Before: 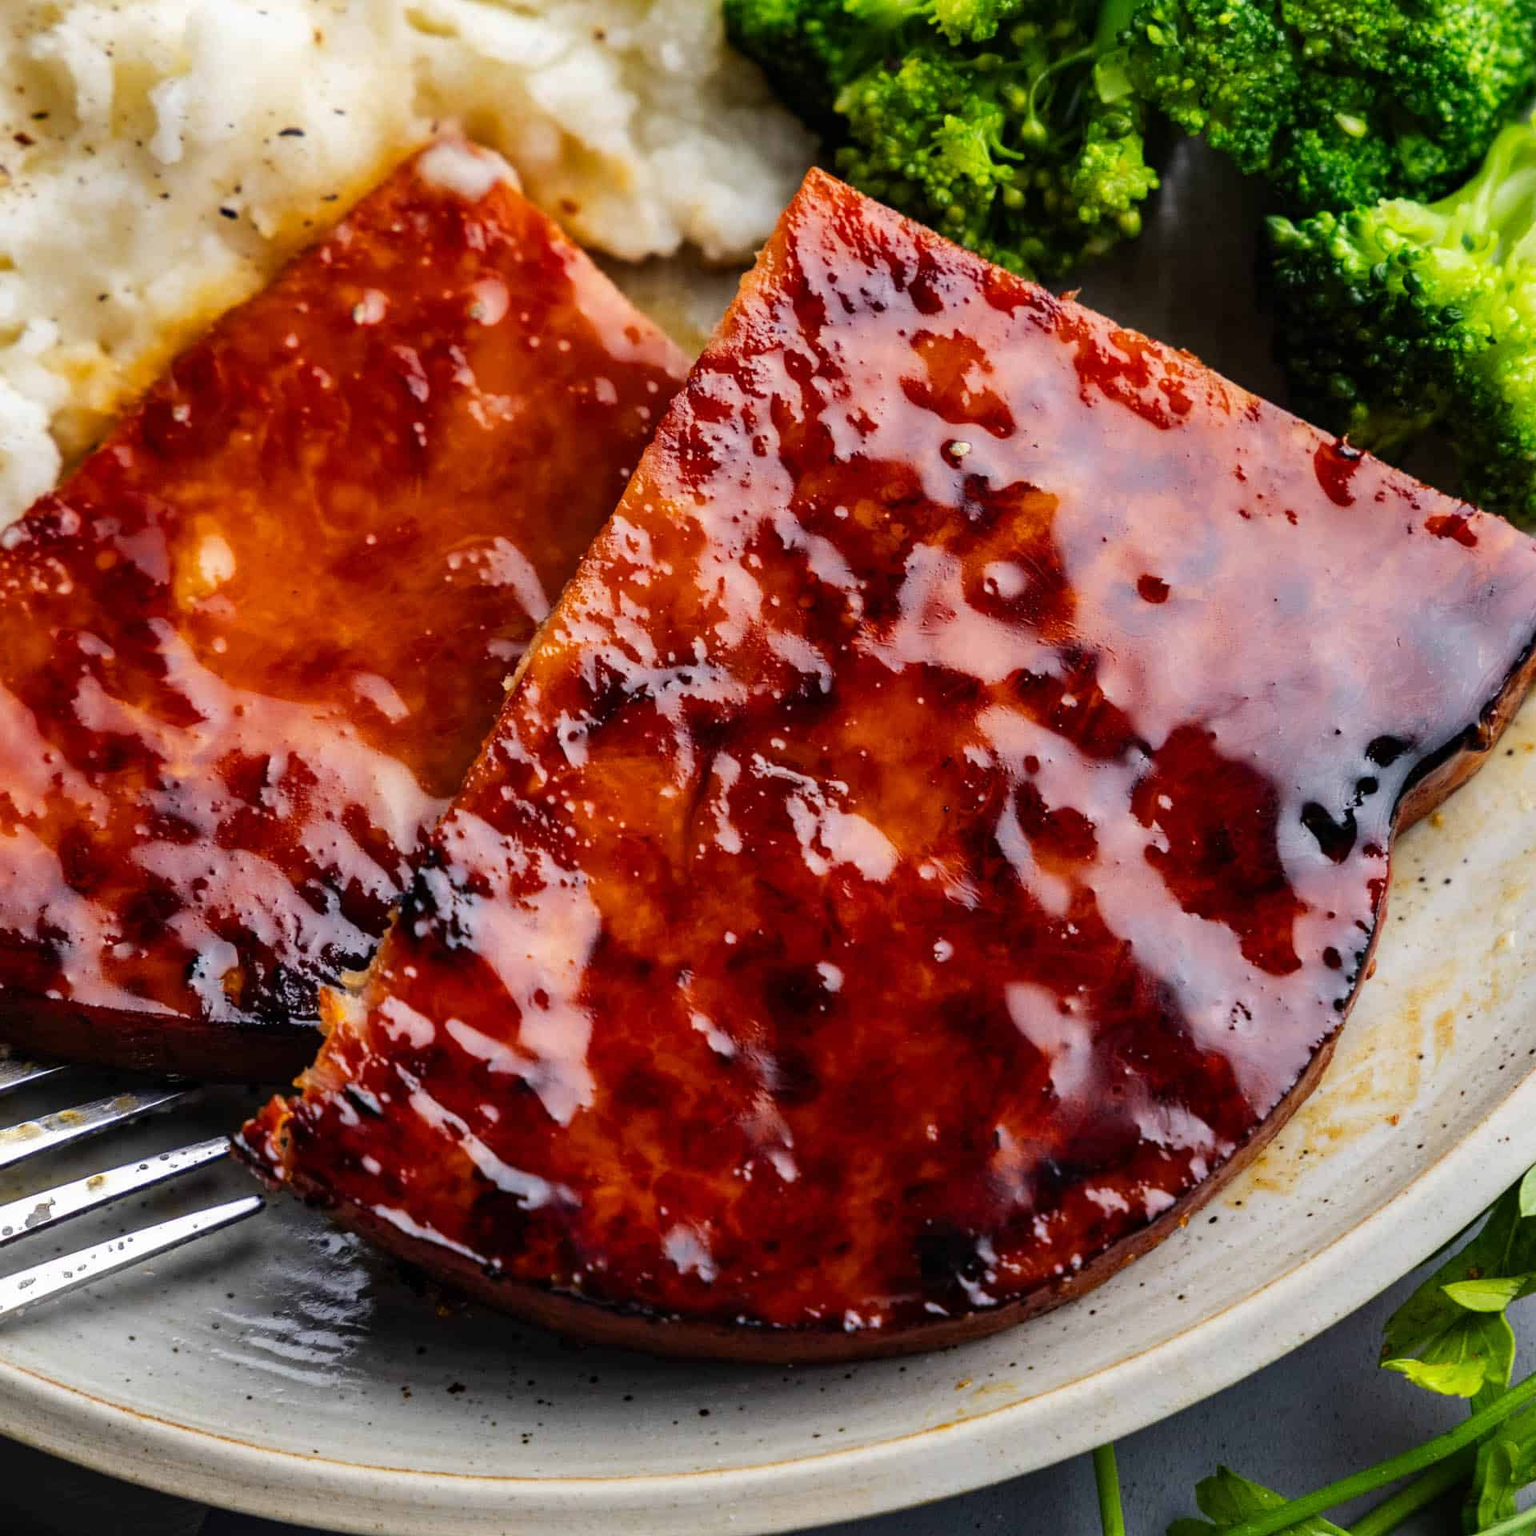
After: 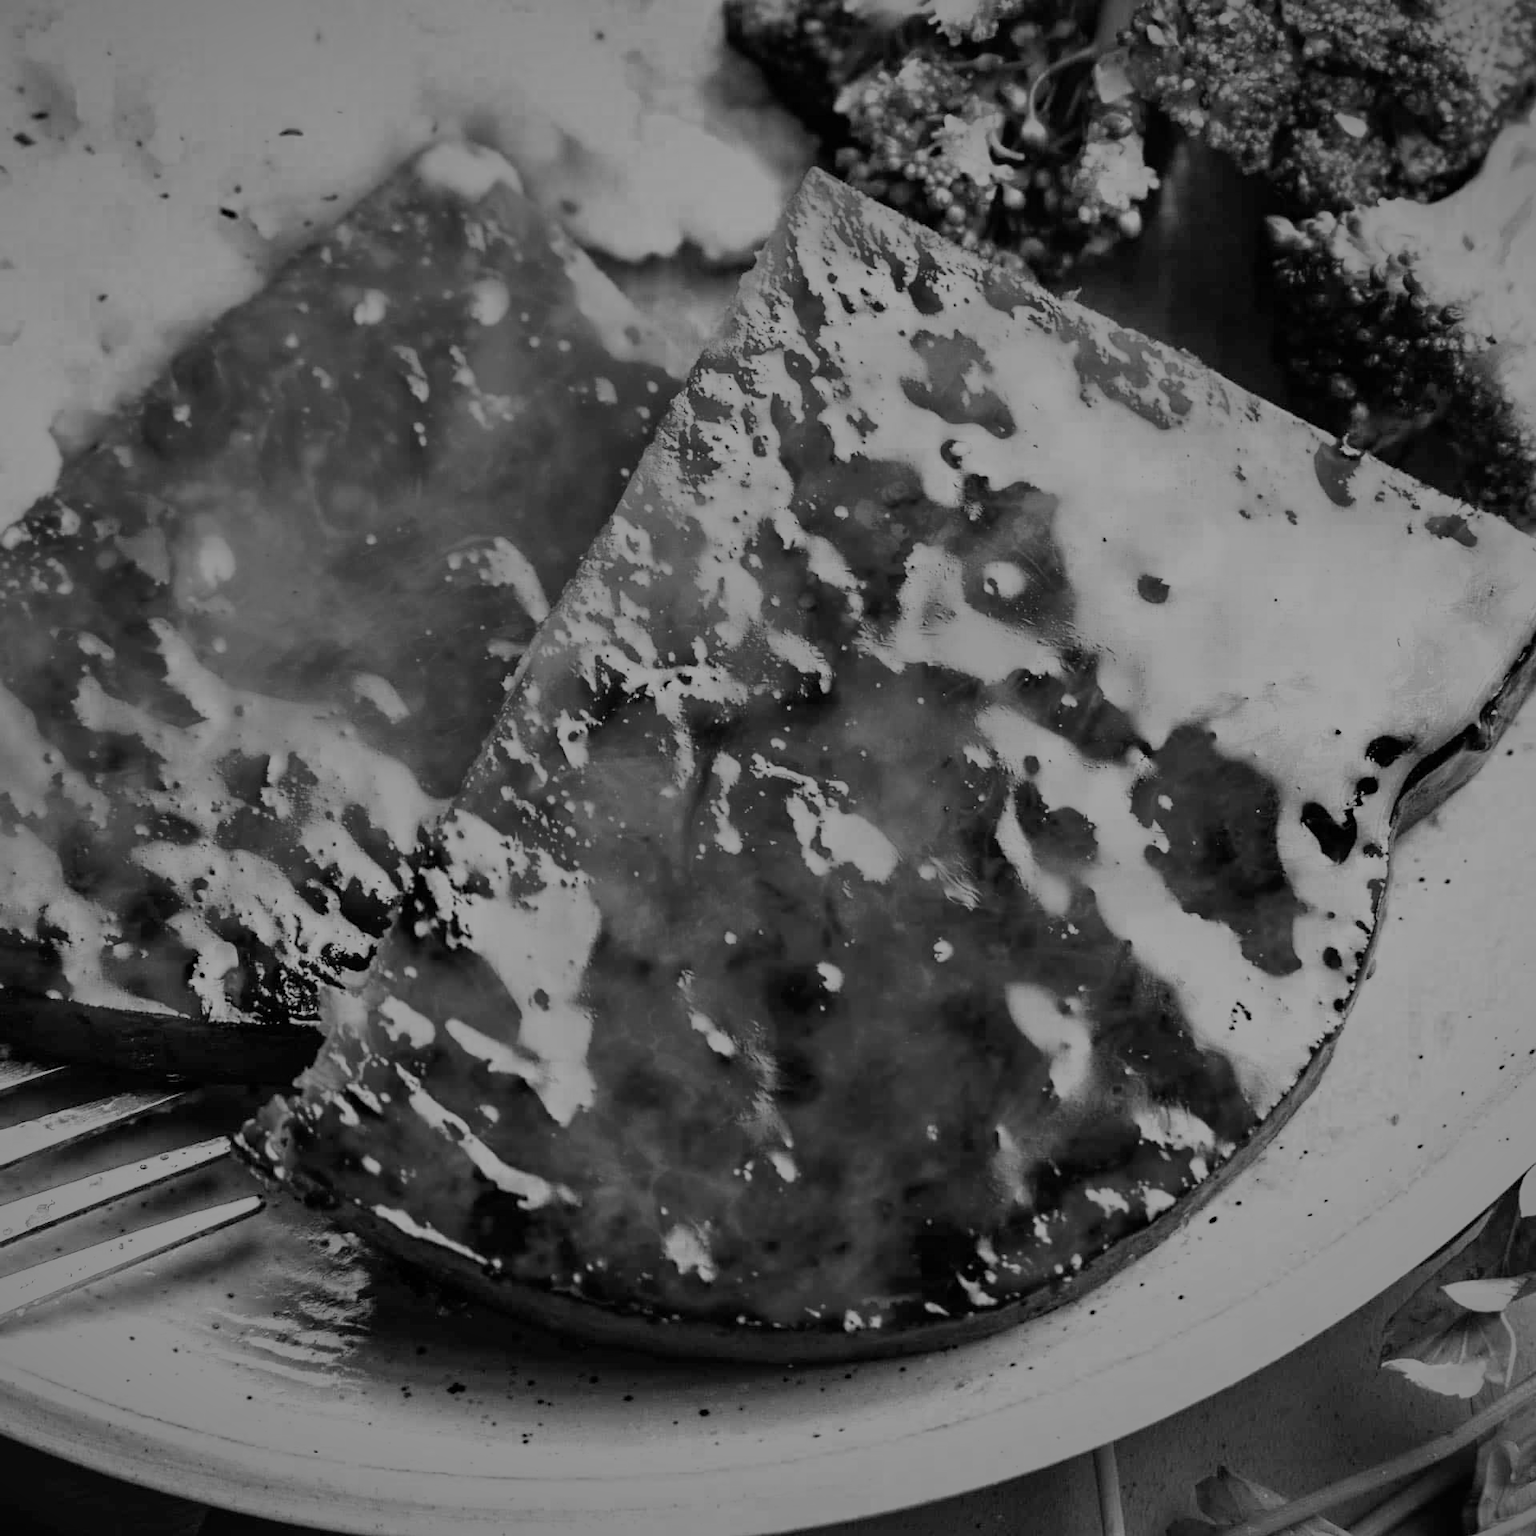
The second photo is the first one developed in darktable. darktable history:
color zones: curves: ch0 [(0.002, 0.593) (0.143, 0.417) (0.285, 0.541) (0.455, 0.289) (0.608, 0.327) (0.727, 0.283) (0.869, 0.571) (1, 0.603)]; ch1 [(0, 0) (0.143, 0) (0.286, 0) (0.429, 0) (0.571, 0) (0.714, 0) (0.857, 0)]
filmic rgb: black relative exposure -13.1 EV, white relative exposure 4.02 EV, threshold 5.98 EV, target white luminance 85.076%, hardness 6.28, latitude 41.8%, contrast 0.855, shadows ↔ highlights balance 7.89%, iterations of high-quality reconstruction 10, contrast in shadows safe, enable highlight reconstruction true
exposure: exposure 0.211 EV, compensate highlight preservation false
vignetting: fall-off start 85.25%, fall-off radius 79.92%, width/height ratio 1.219
sharpen: radius 5.361, amount 0.313, threshold 26.747
